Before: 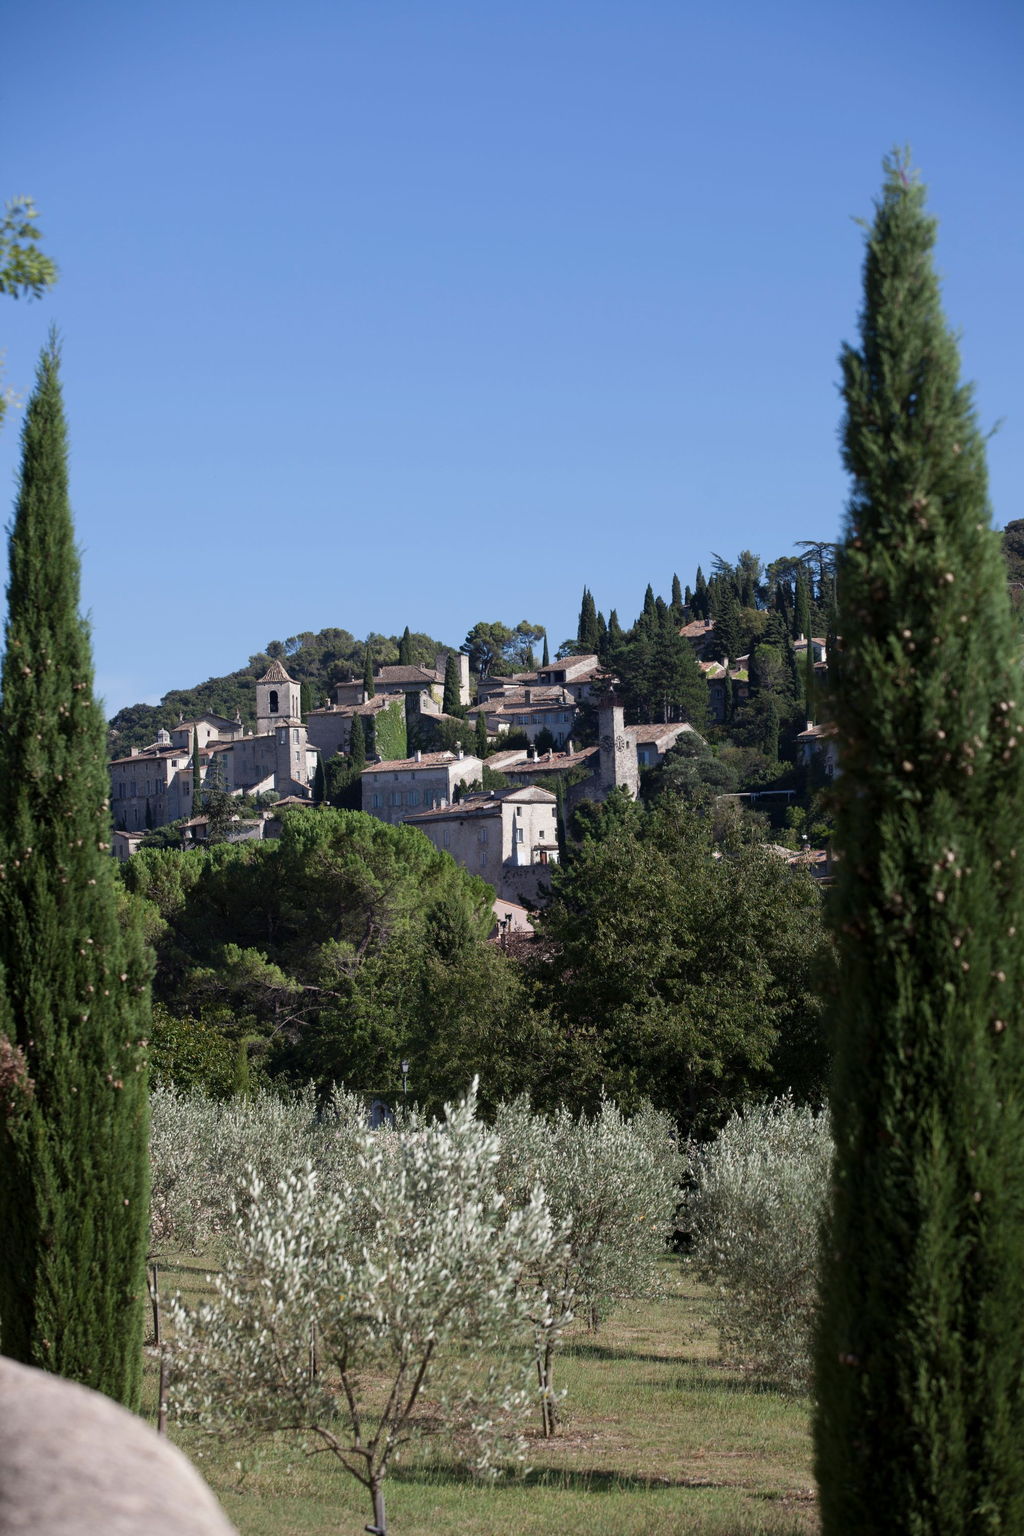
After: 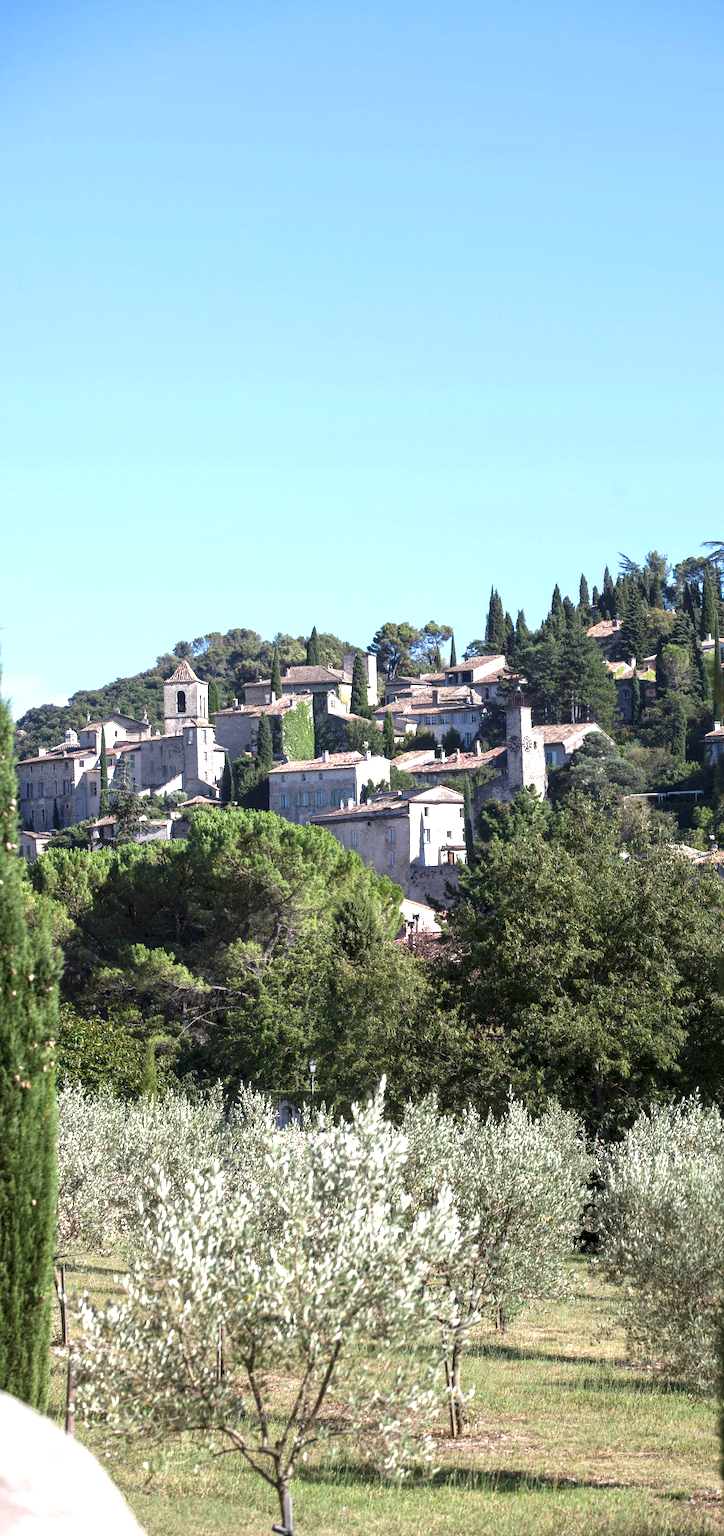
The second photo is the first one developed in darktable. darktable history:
local contrast: on, module defaults
crop and rotate: left 9.062%, right 20.16%
exposure: black level correction 0, exposure 1.2 EV, compensate highlight preservation false
